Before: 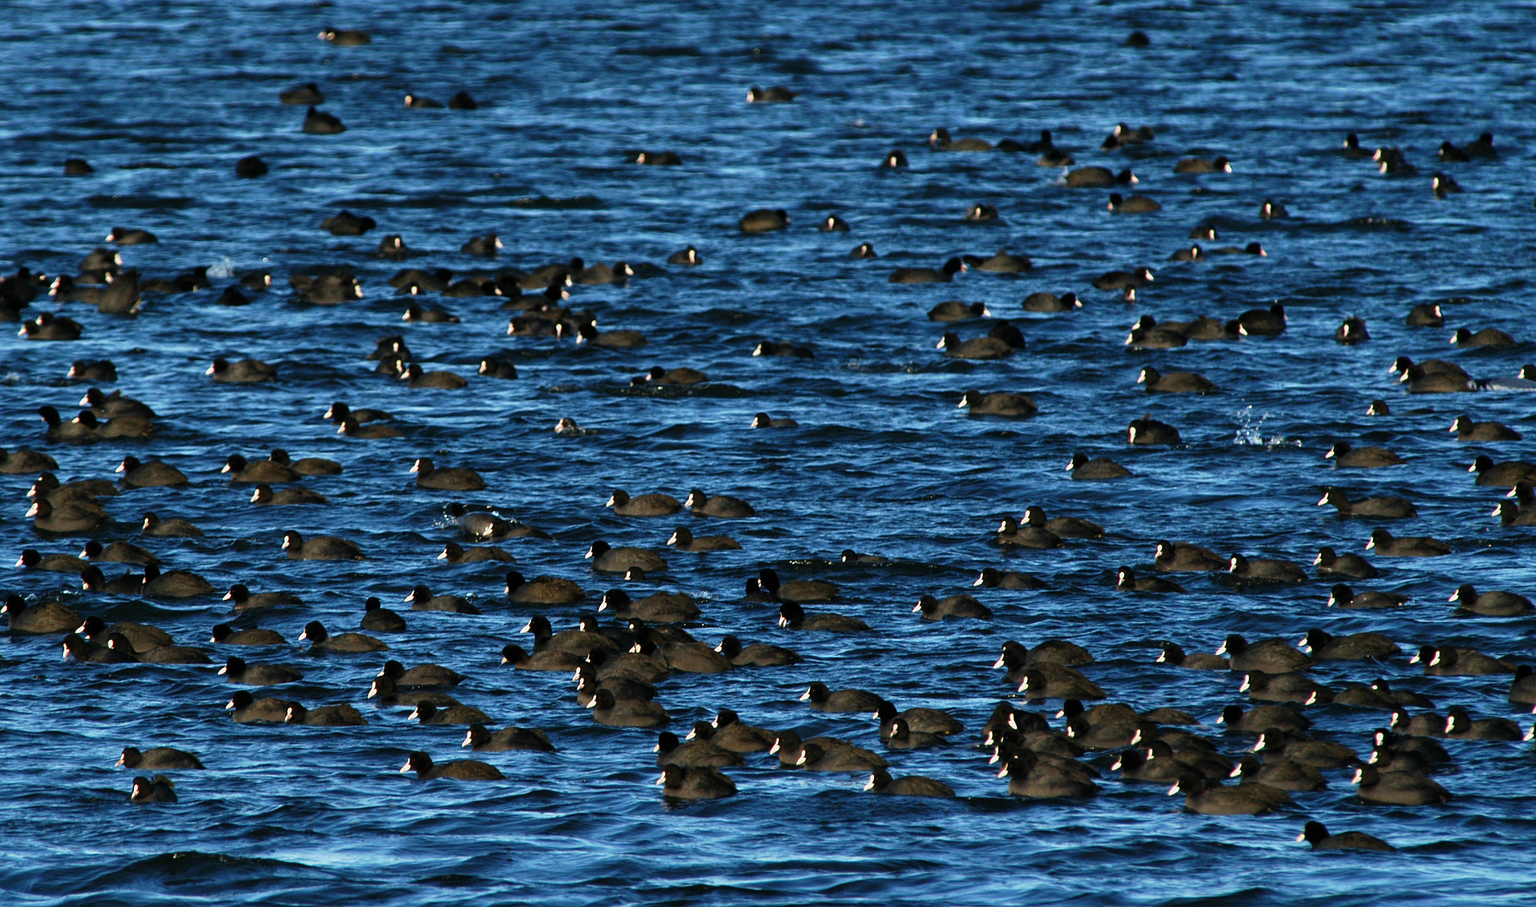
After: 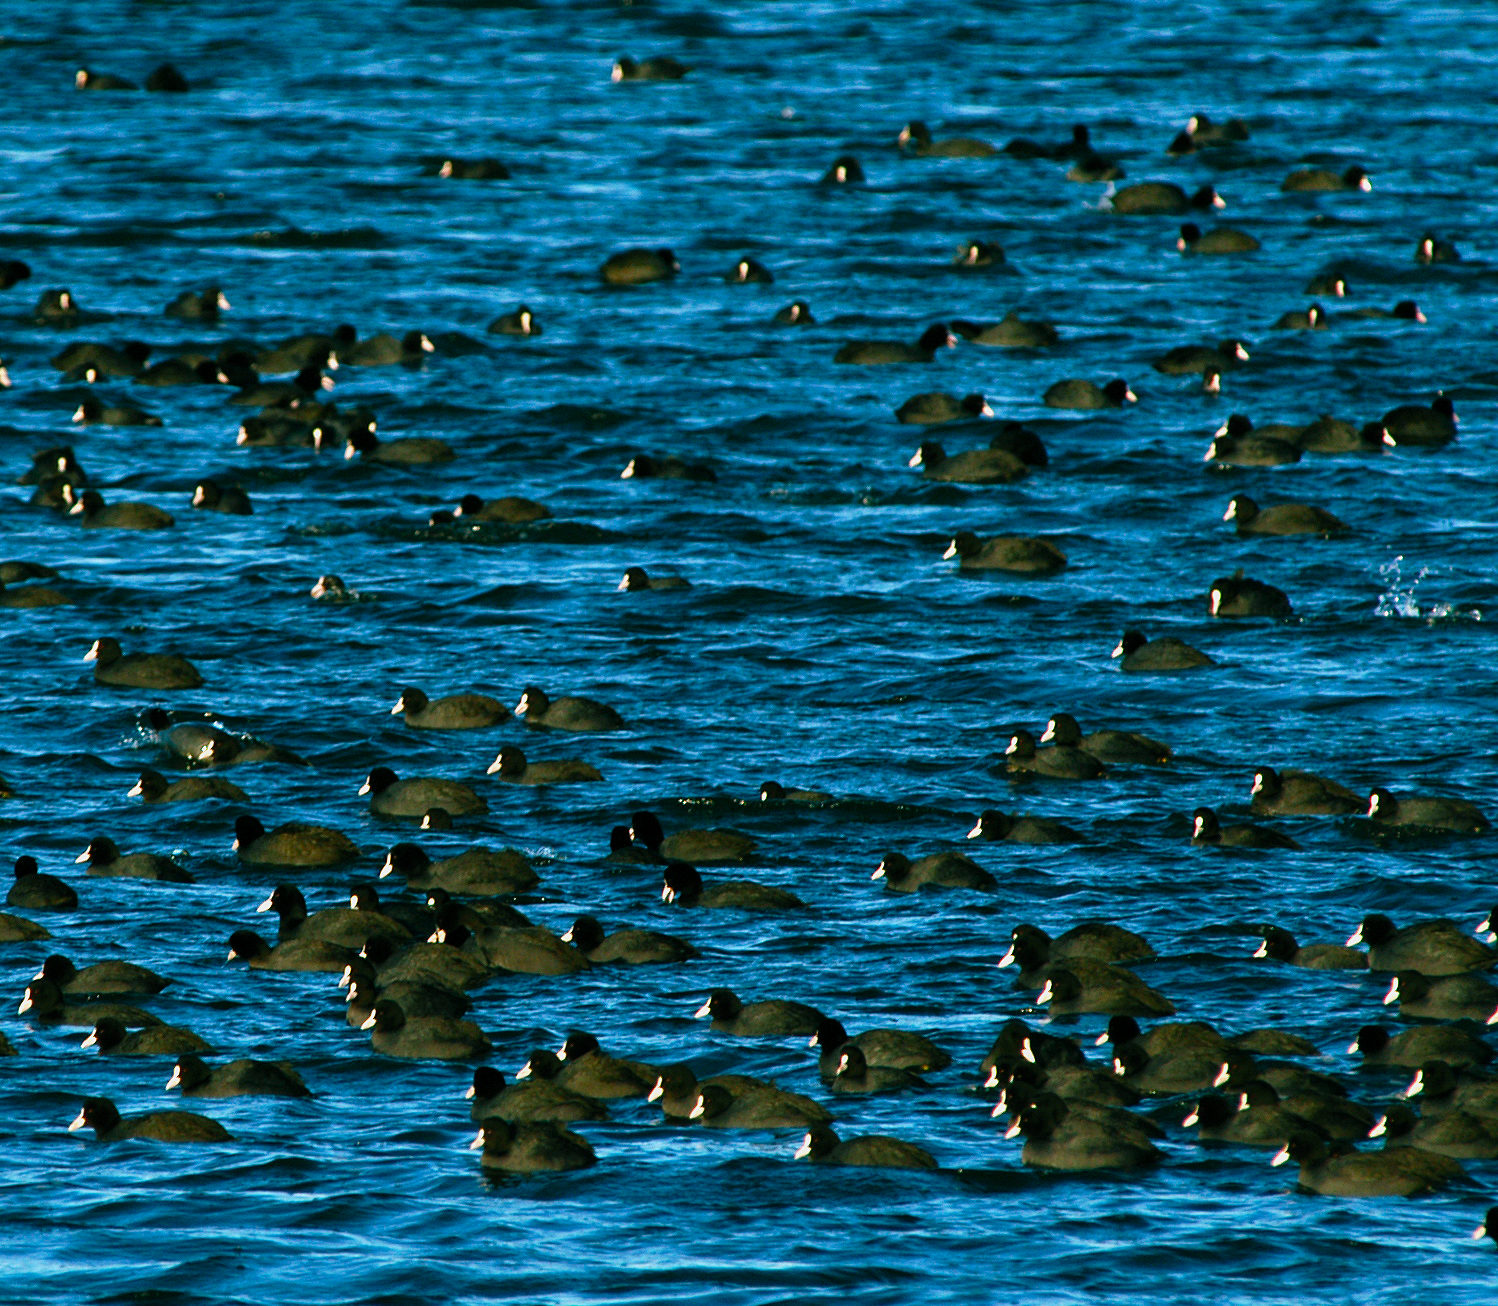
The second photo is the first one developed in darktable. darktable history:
levels: white 99.97%
crop and rotate: left 23.205%, top 5.629%, right 14.497%, bottom 2.348%
color balance rgb: shadows lift › chroma 11.504%, shadows lift › hue 132.44°, white fulcrum 0.994 EV, linear chroma grading › global chroma 3.39%, perceptual saturation grading › global saturation 19.26%, global vibrance 20%
